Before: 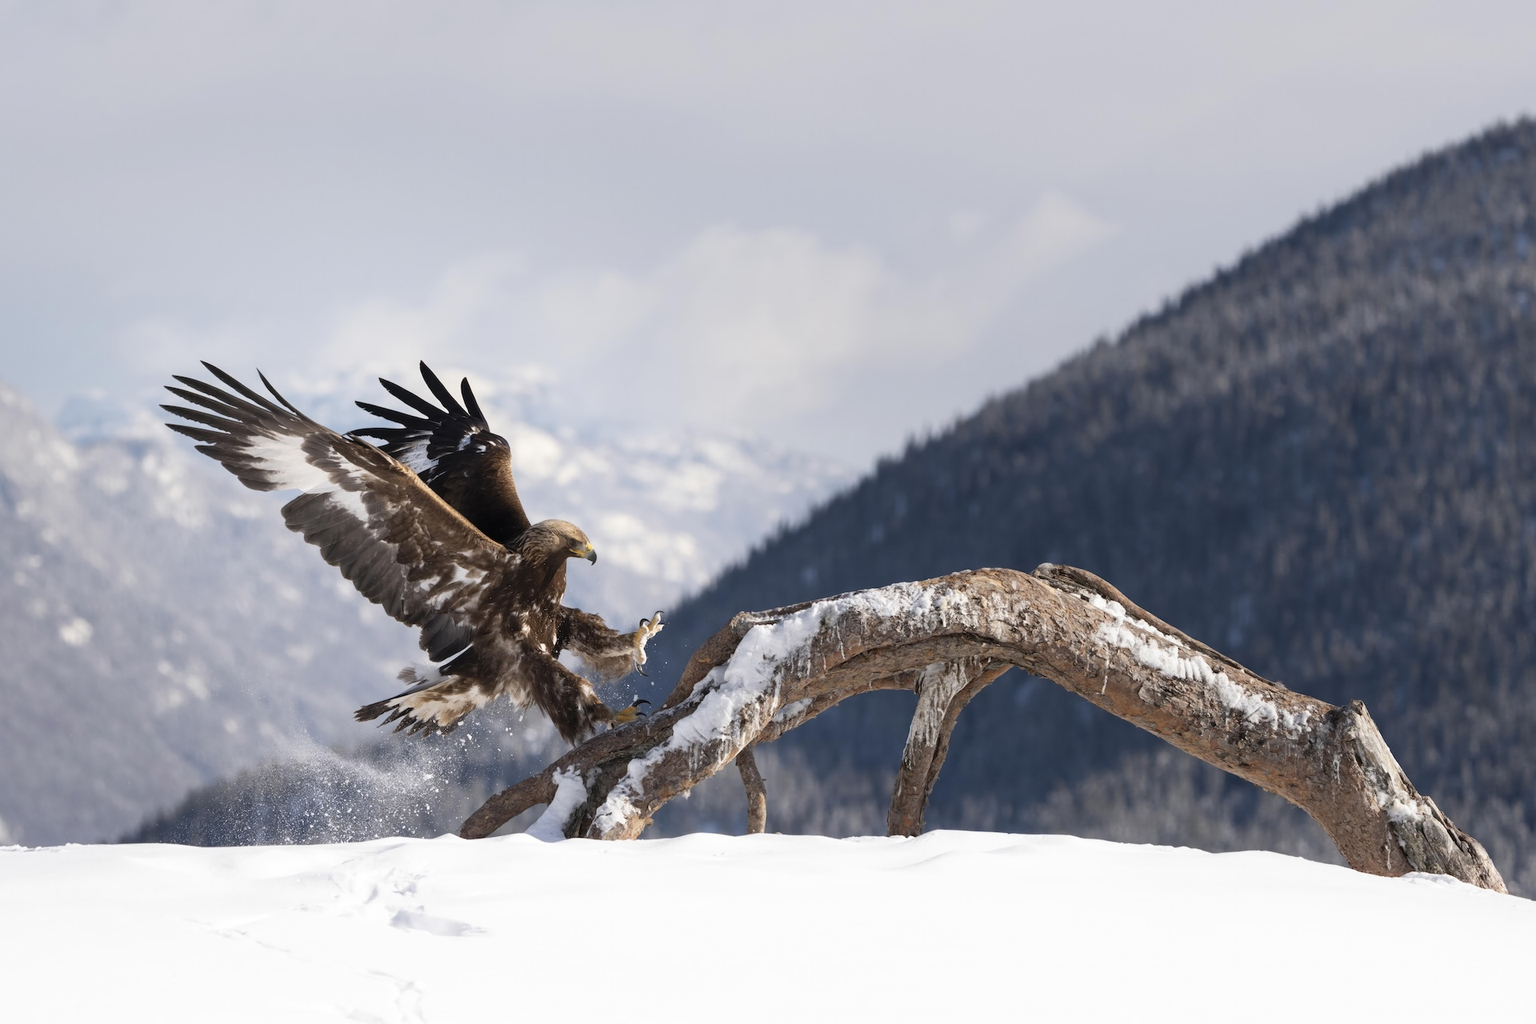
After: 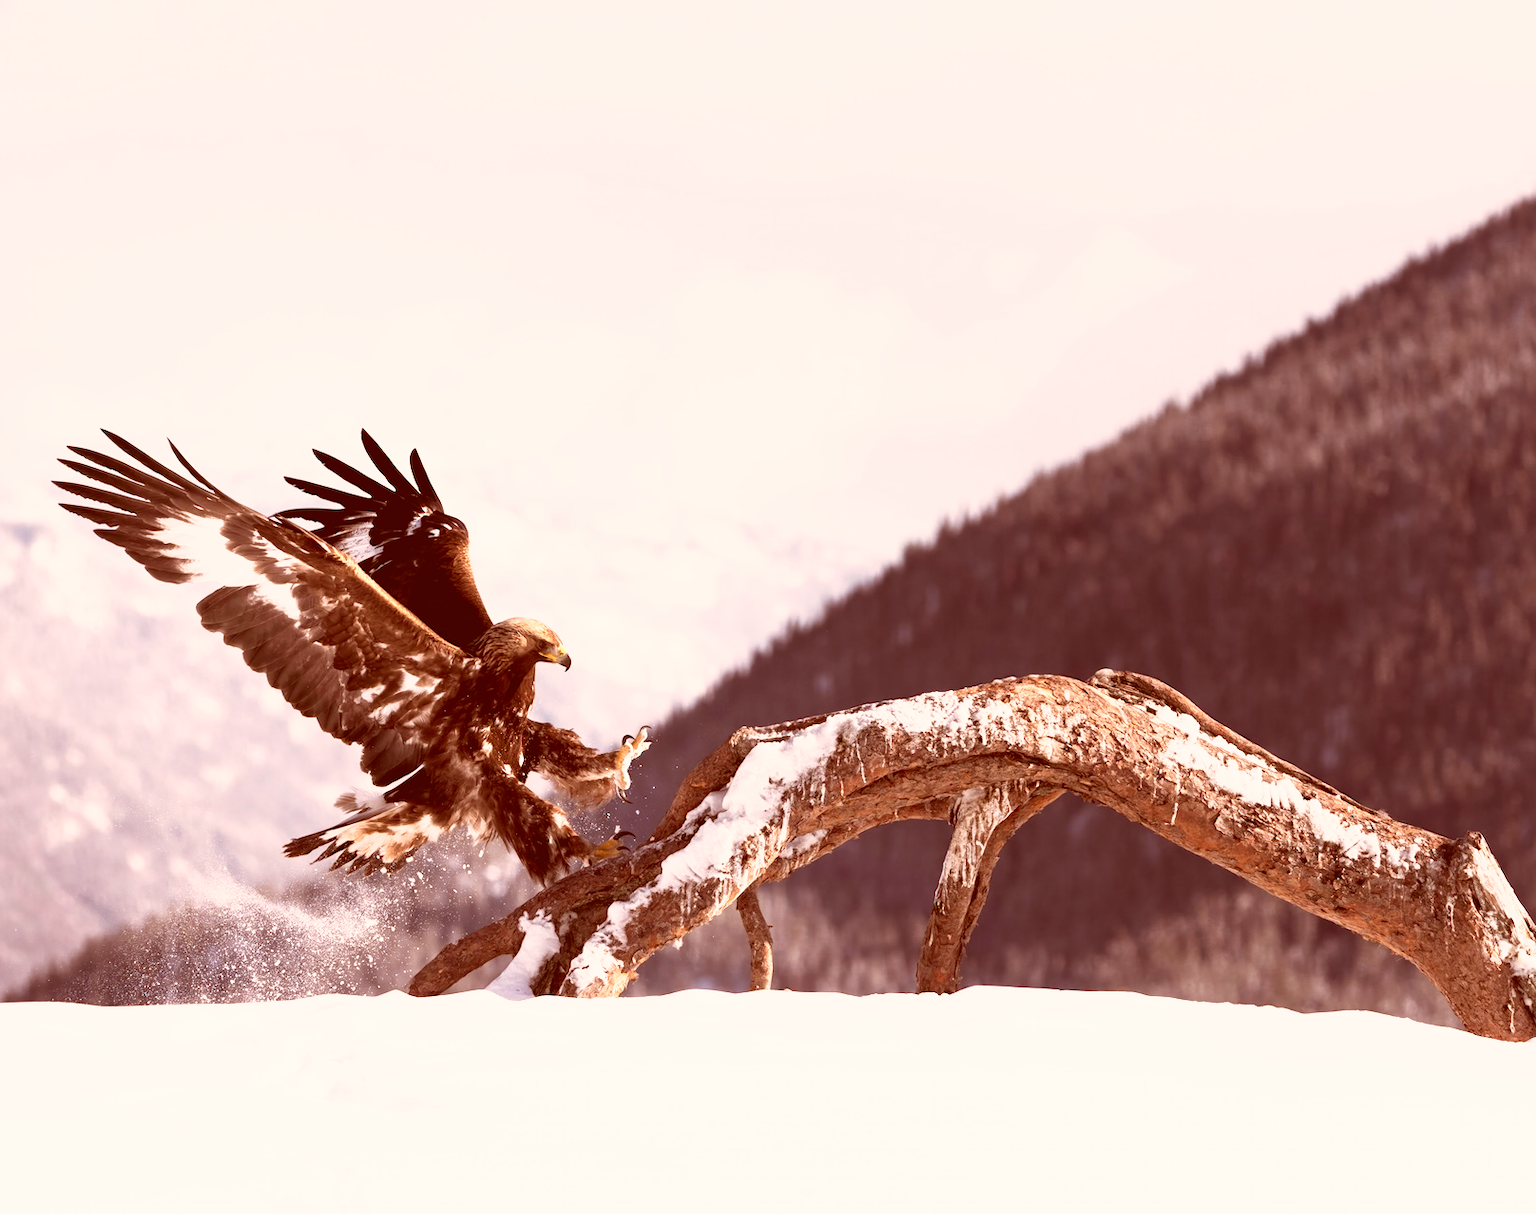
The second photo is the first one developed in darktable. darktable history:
color correction: highlights a* 9.03, highlights b* 8.71, shadows a* 40, shadows b* 40, saturation 0.8
crop: left 7.598%, right 7.873%
tone curve: curves: ch0 [(0, 0) (0.003, 0.116) (0.011, 0.116) (0.025, 0.113) (0.044, 0.114) (0.069, 0.118) (0.1, 0.137) (0.136, 0.171) (0.177, 0.213) (0.224, 0.259) (0.277, 0.316) (0.335, 0.381) (0.399, 0.458) (0.468, 0.548) (0.543, 0.654) (0.623, 0.775) (0.709, 0.895) (0.801, 0.972) (0.898, 0.991) (1, 1)], preserve colors none
